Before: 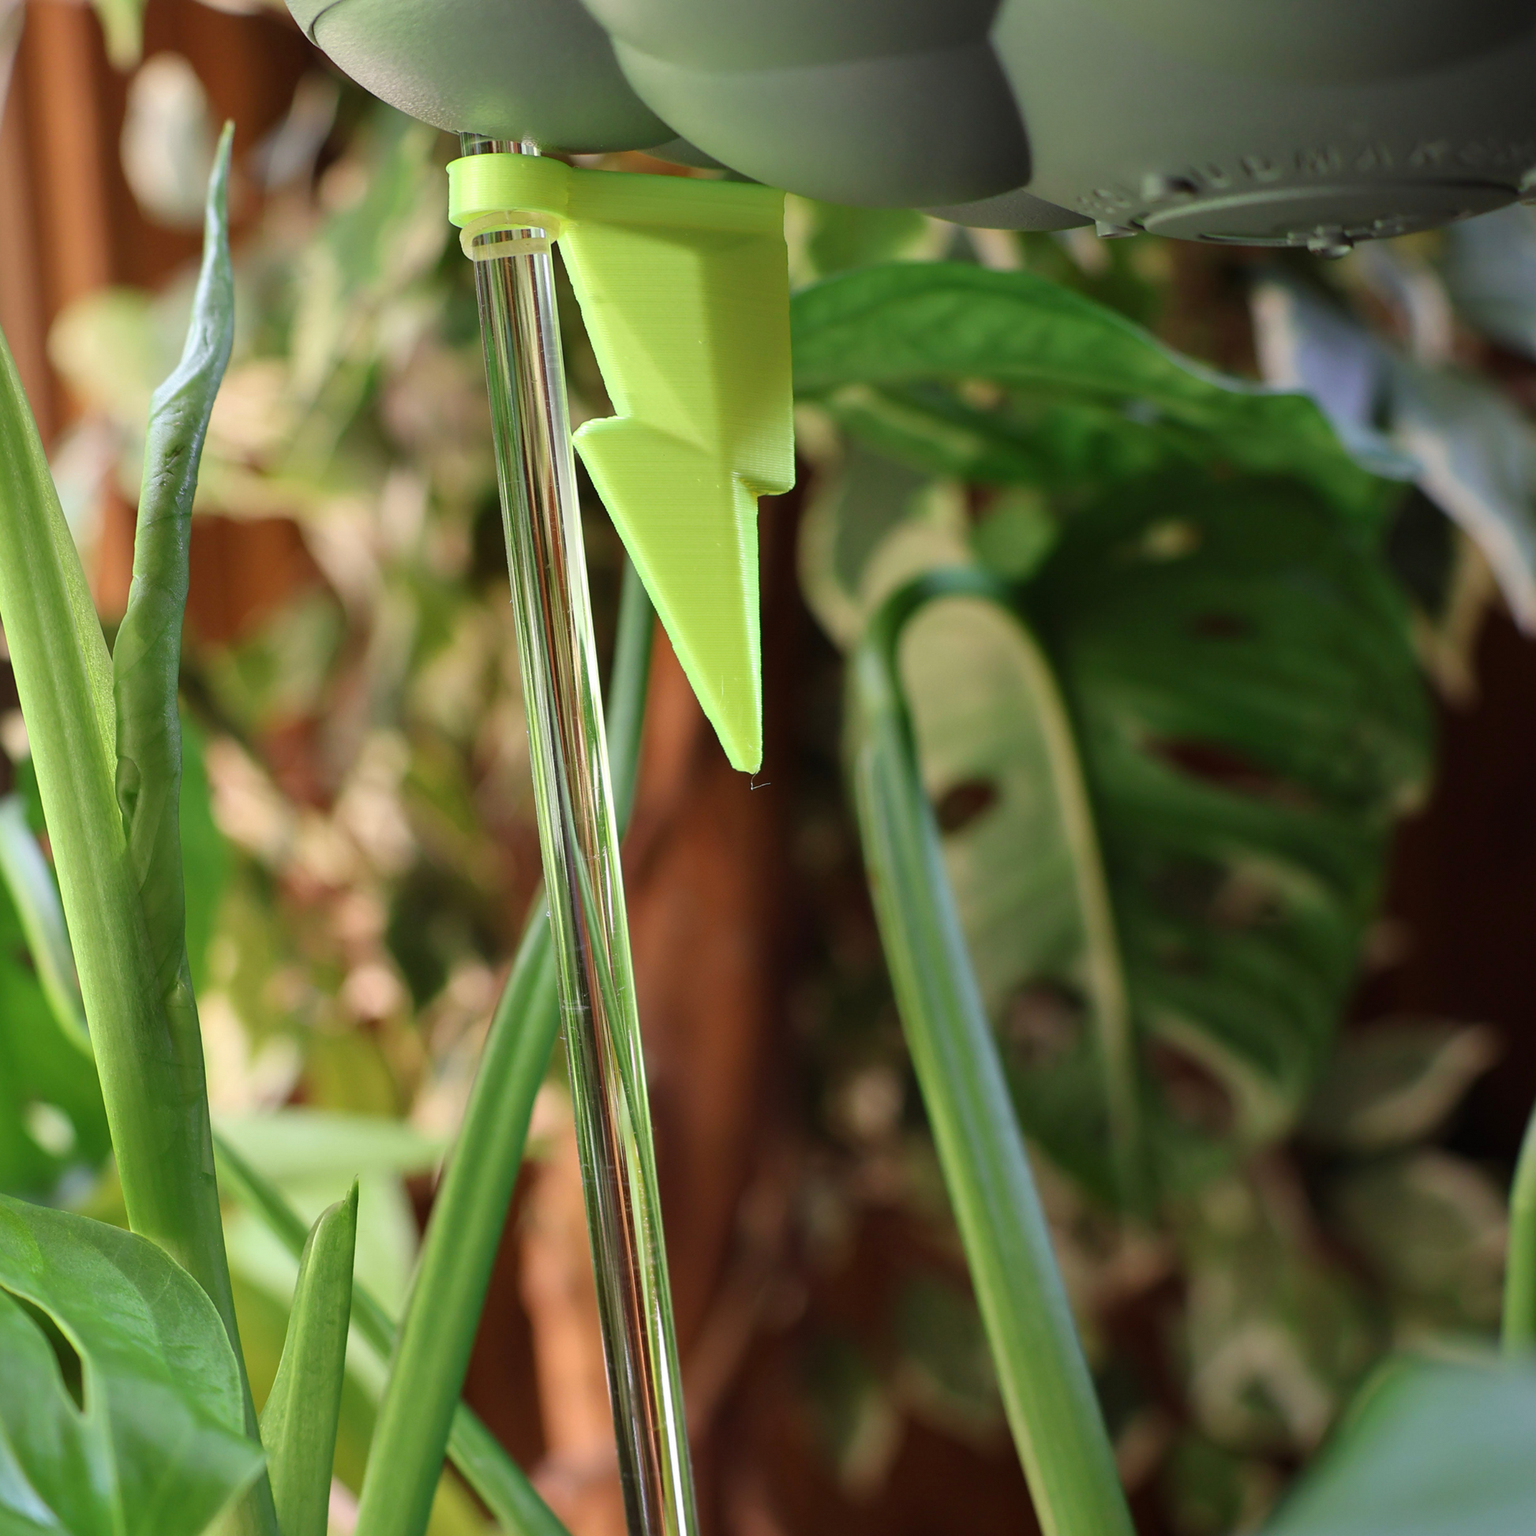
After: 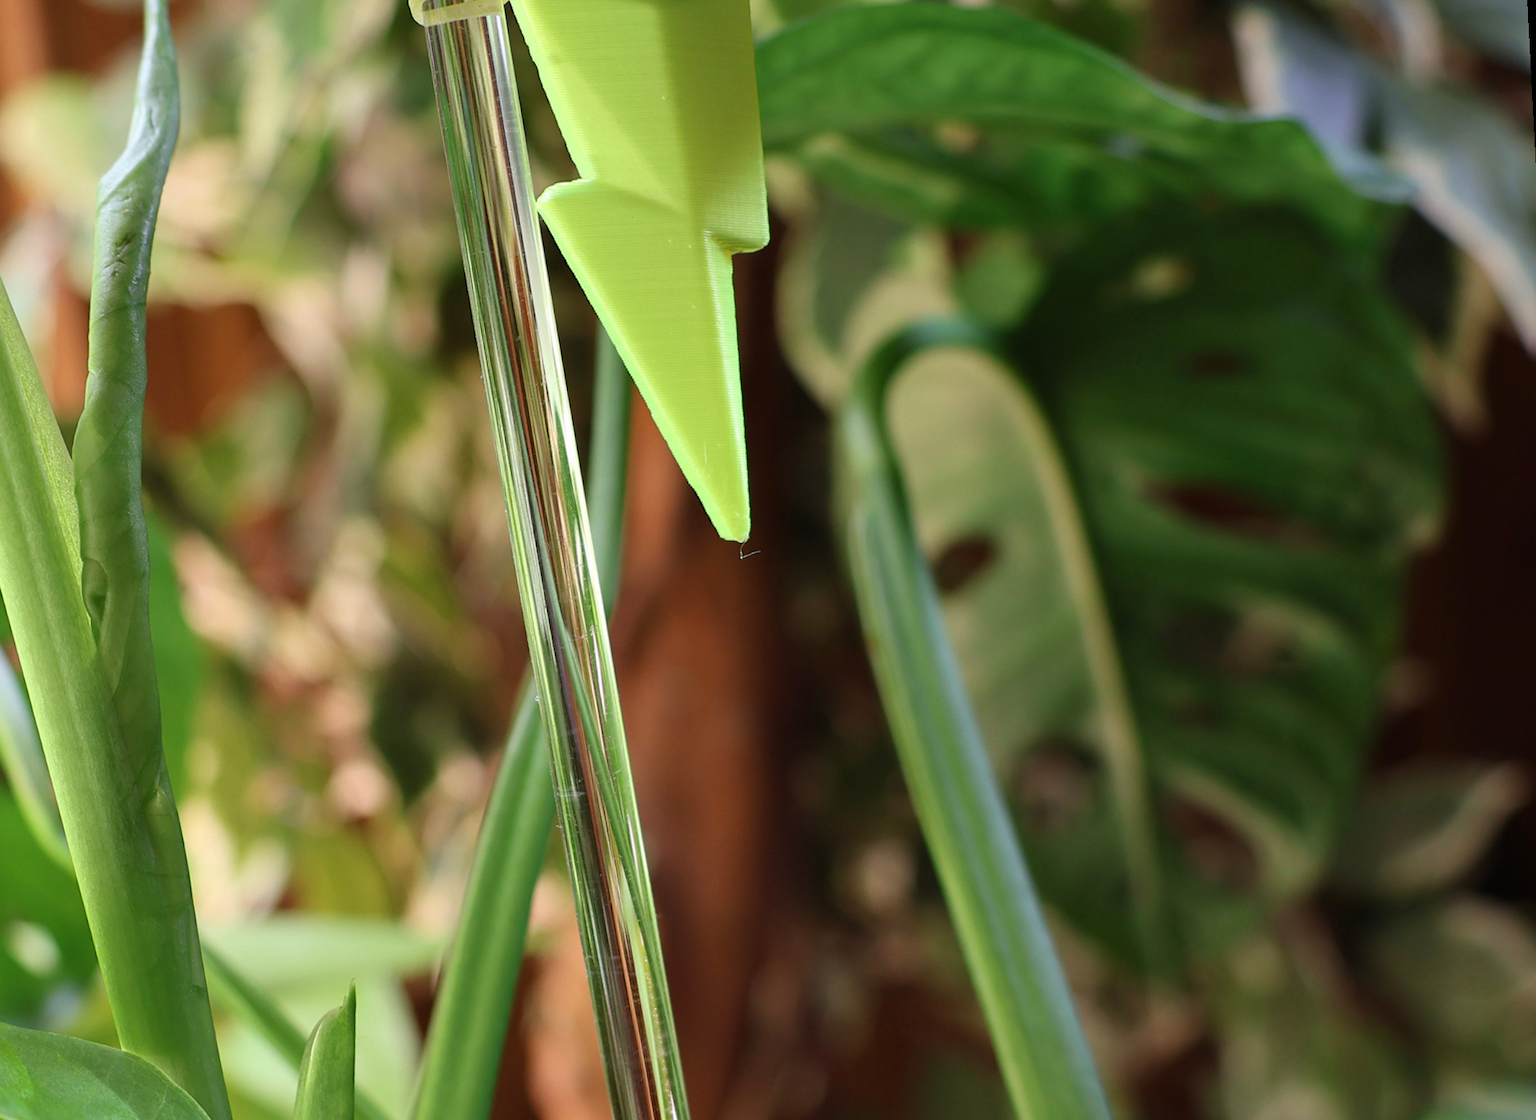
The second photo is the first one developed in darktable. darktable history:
crop and rotate: left 1.814%, top 12.818%, right 0.25%, bottom 9.225%
rotate and perspective: rotation -3°, crop left 0.031, crop right 0.968, crop top 0.07, crop bottom 0.93
